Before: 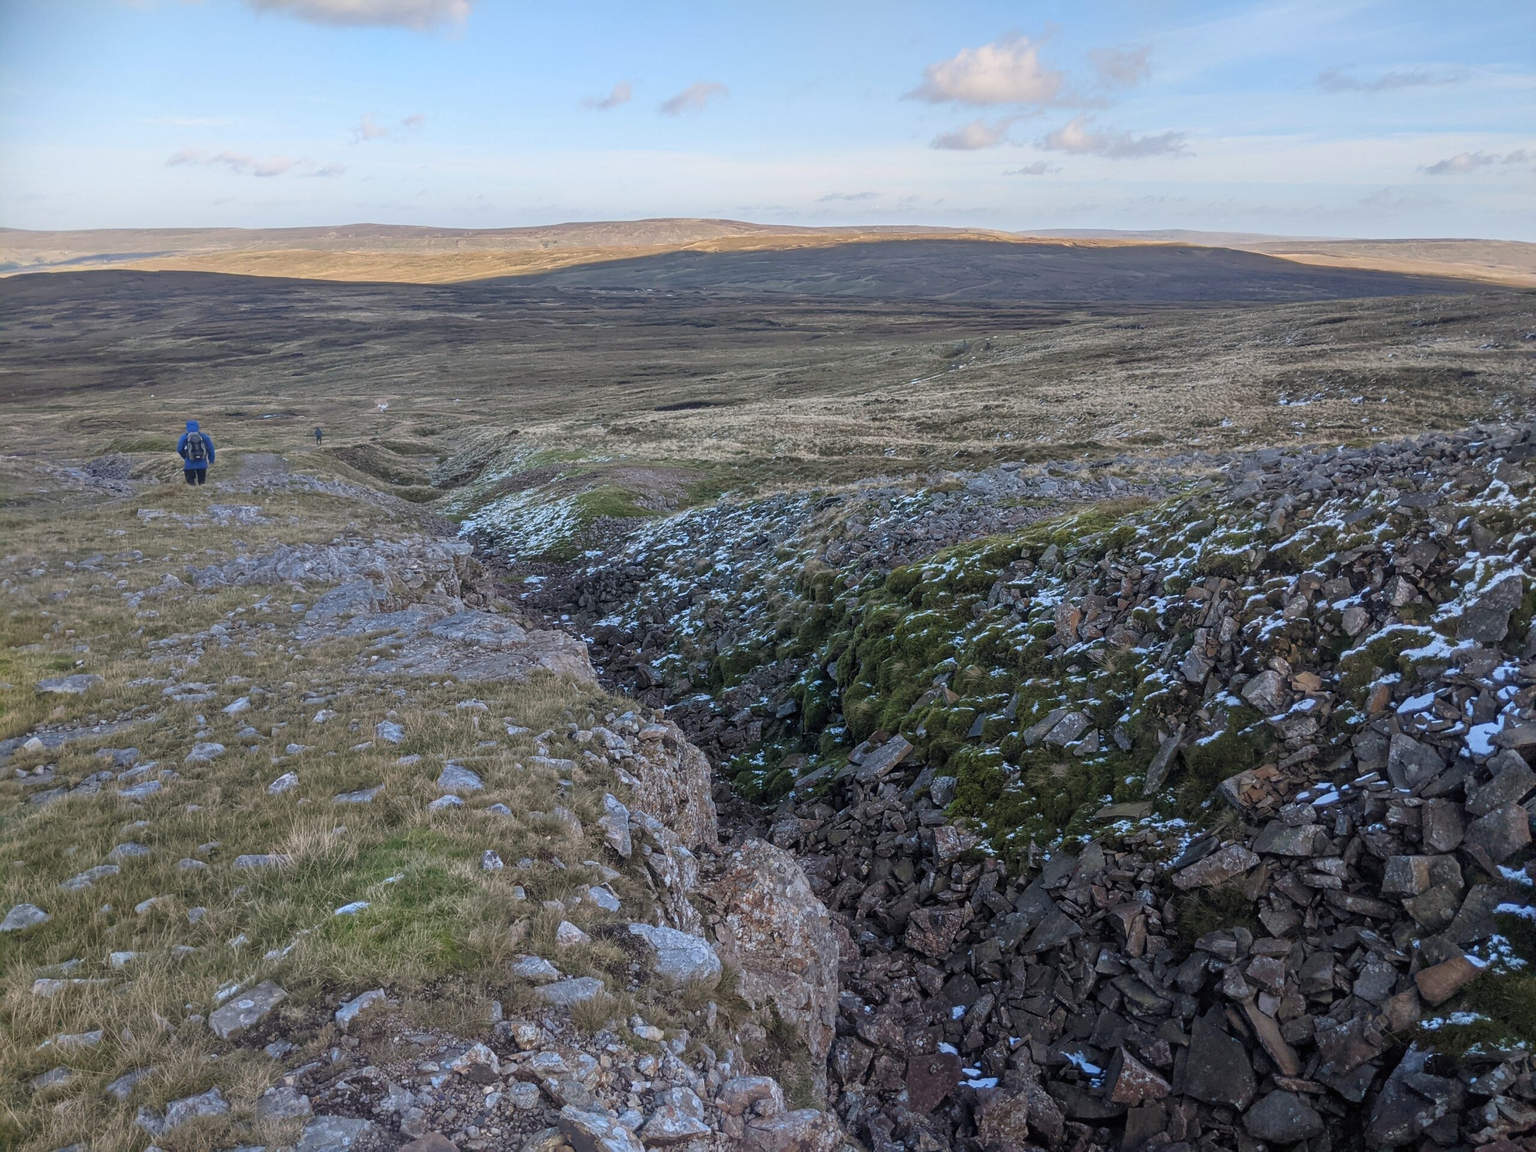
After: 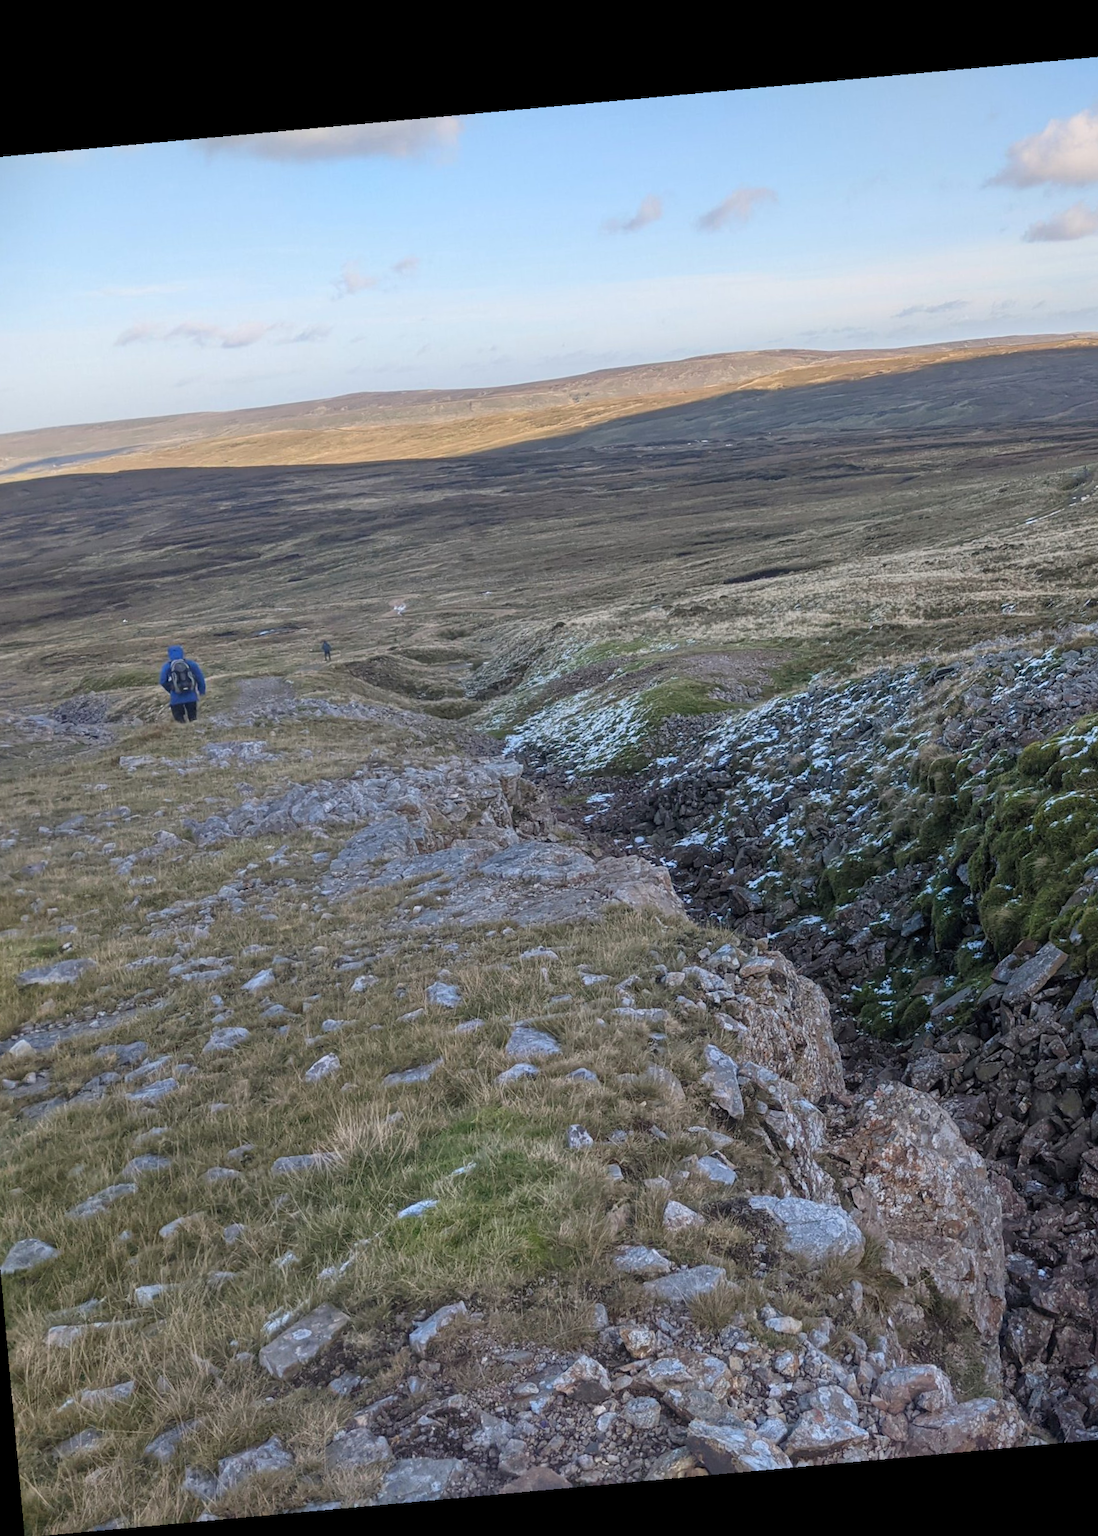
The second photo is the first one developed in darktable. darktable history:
crop: left 5.114%, right 38.589%
rotate and perspective: rotation -5.2°, automatic cropping off
